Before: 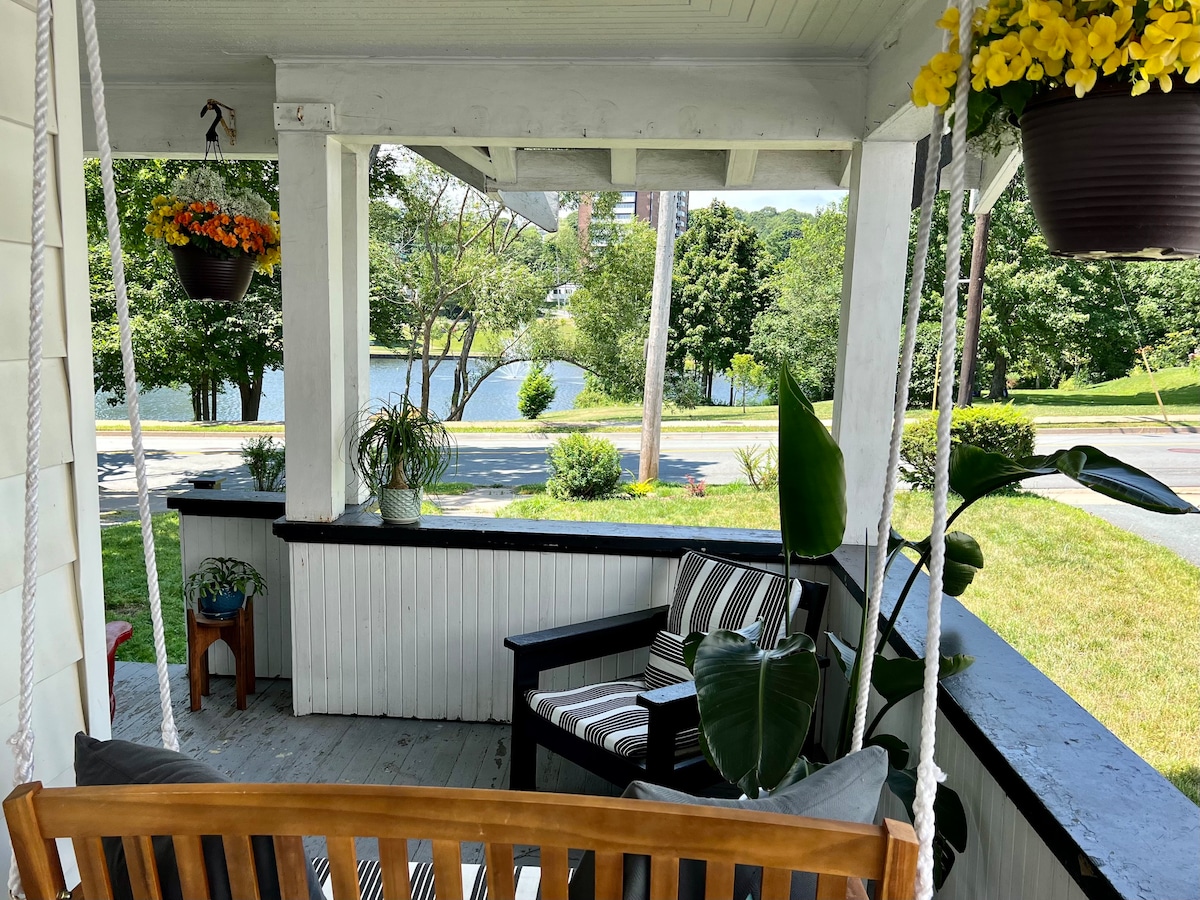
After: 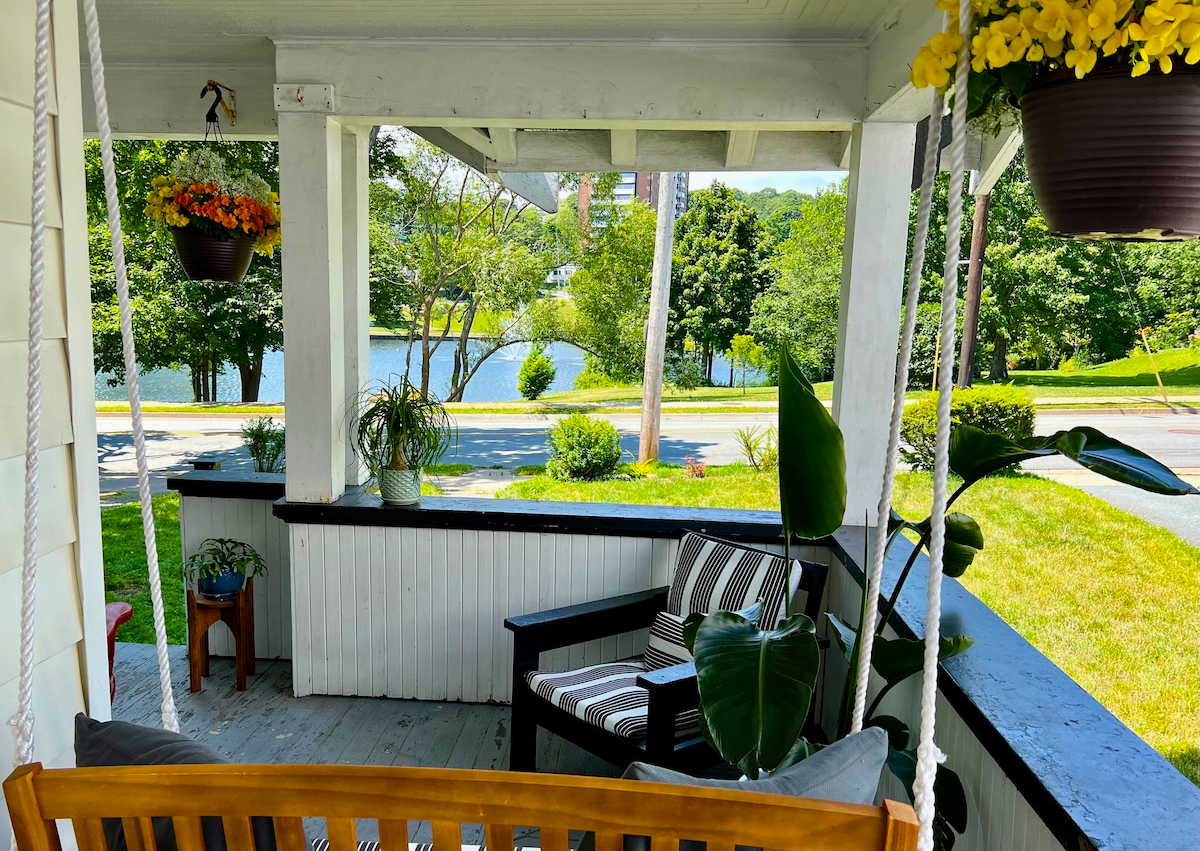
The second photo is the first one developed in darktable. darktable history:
color balance rgb: perceptual saturation grading › global saturation 36.222%, perceptual saturation grading › shadows 34.678%, perceptual brilliance grading › global brilliance 2.082%, perceptual brilliance grading › highlights -3.981%, global vibrance 20%
crop and rotate: top 2.132%, bottom 3.218%
